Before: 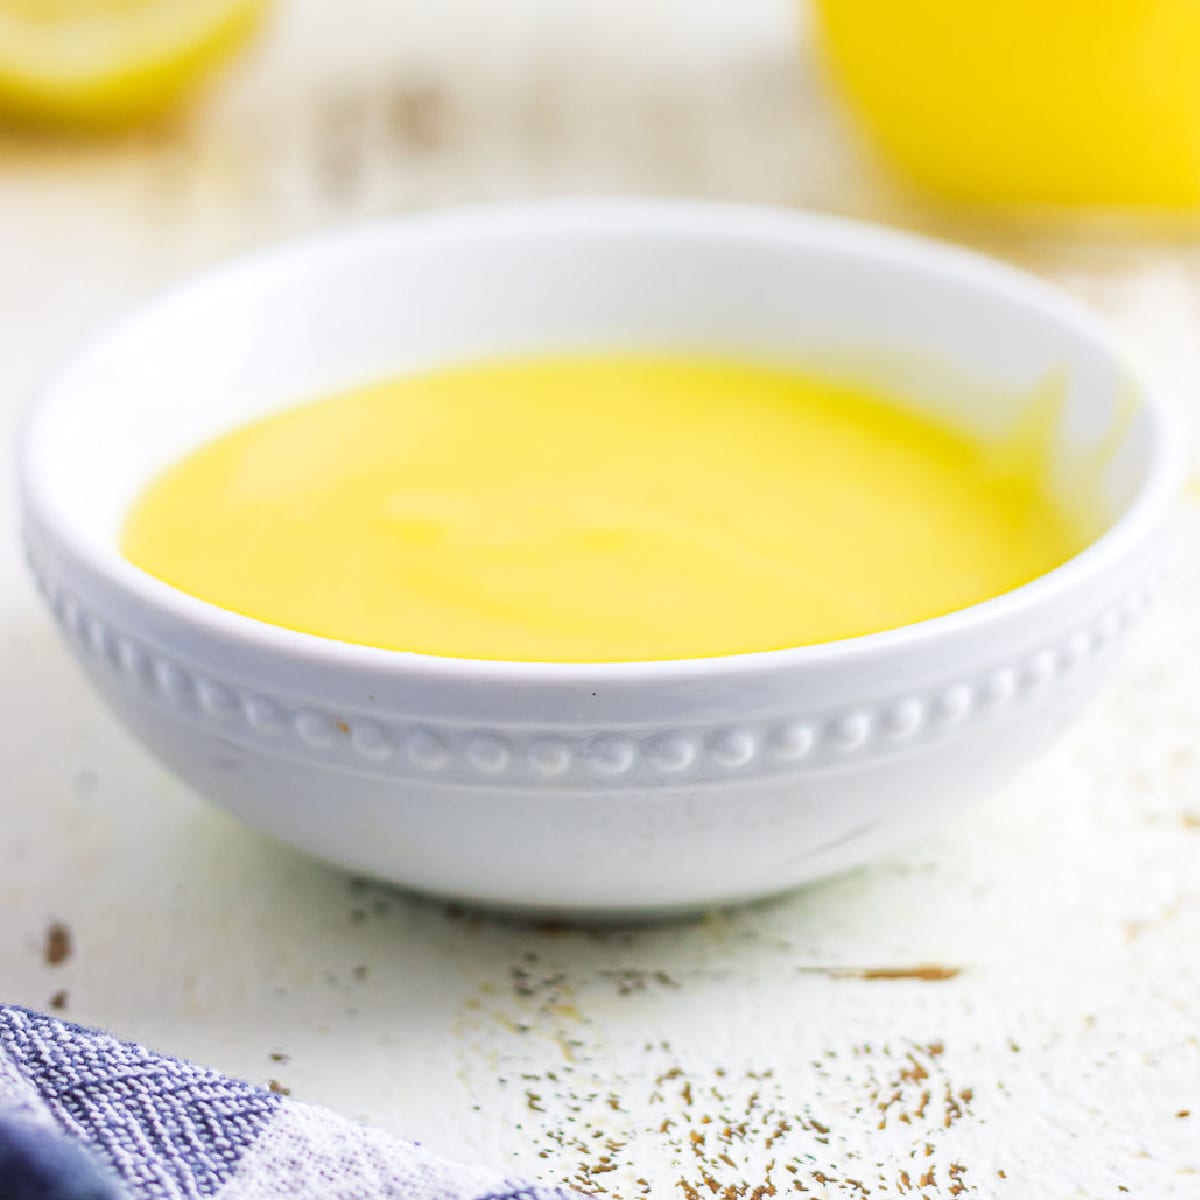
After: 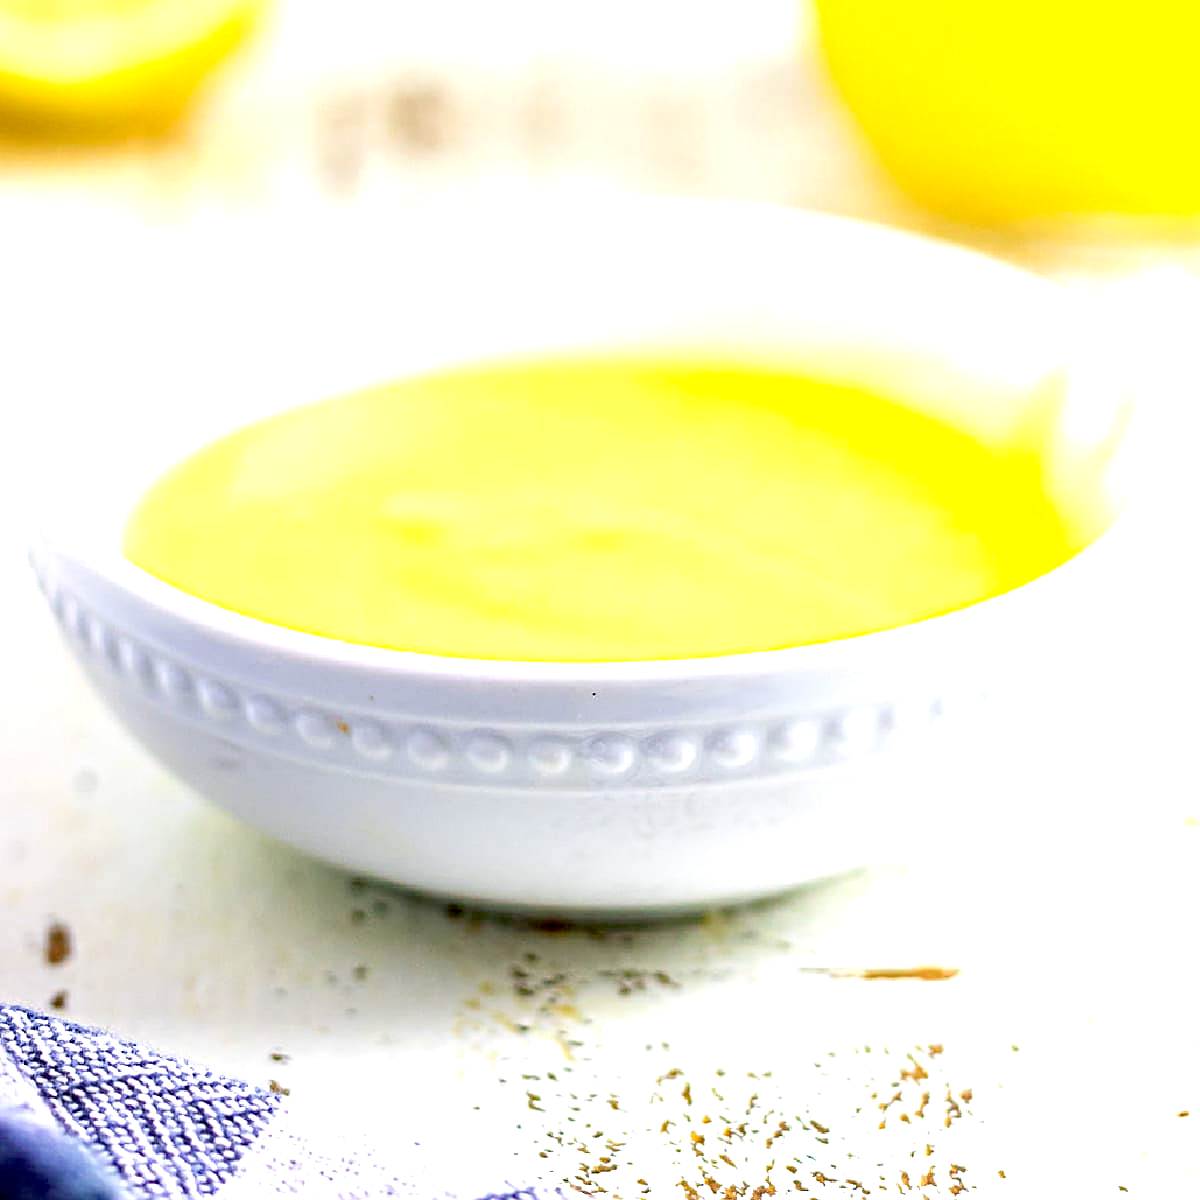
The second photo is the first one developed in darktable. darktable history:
exposure: black level correction 0.012, exposure 0.699 EV, compensate exposure bias true, compensate highlight preservation false
haze removal: strength 0.3, distance 0.25, compatibility mode true
sharpen: on, module defaults
